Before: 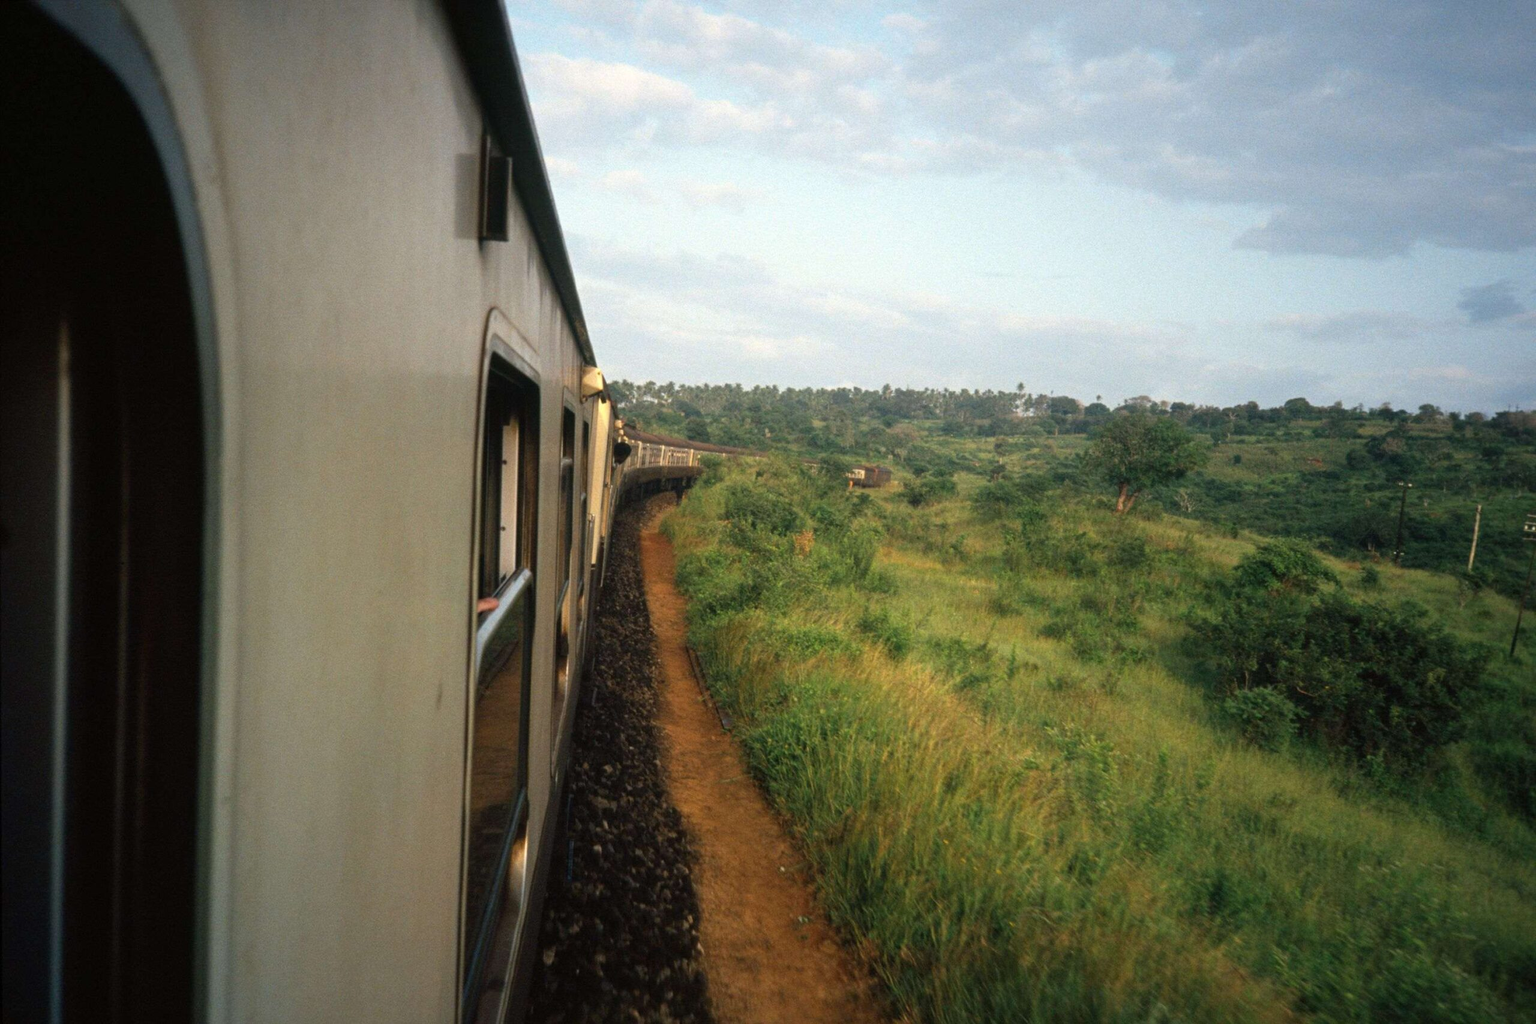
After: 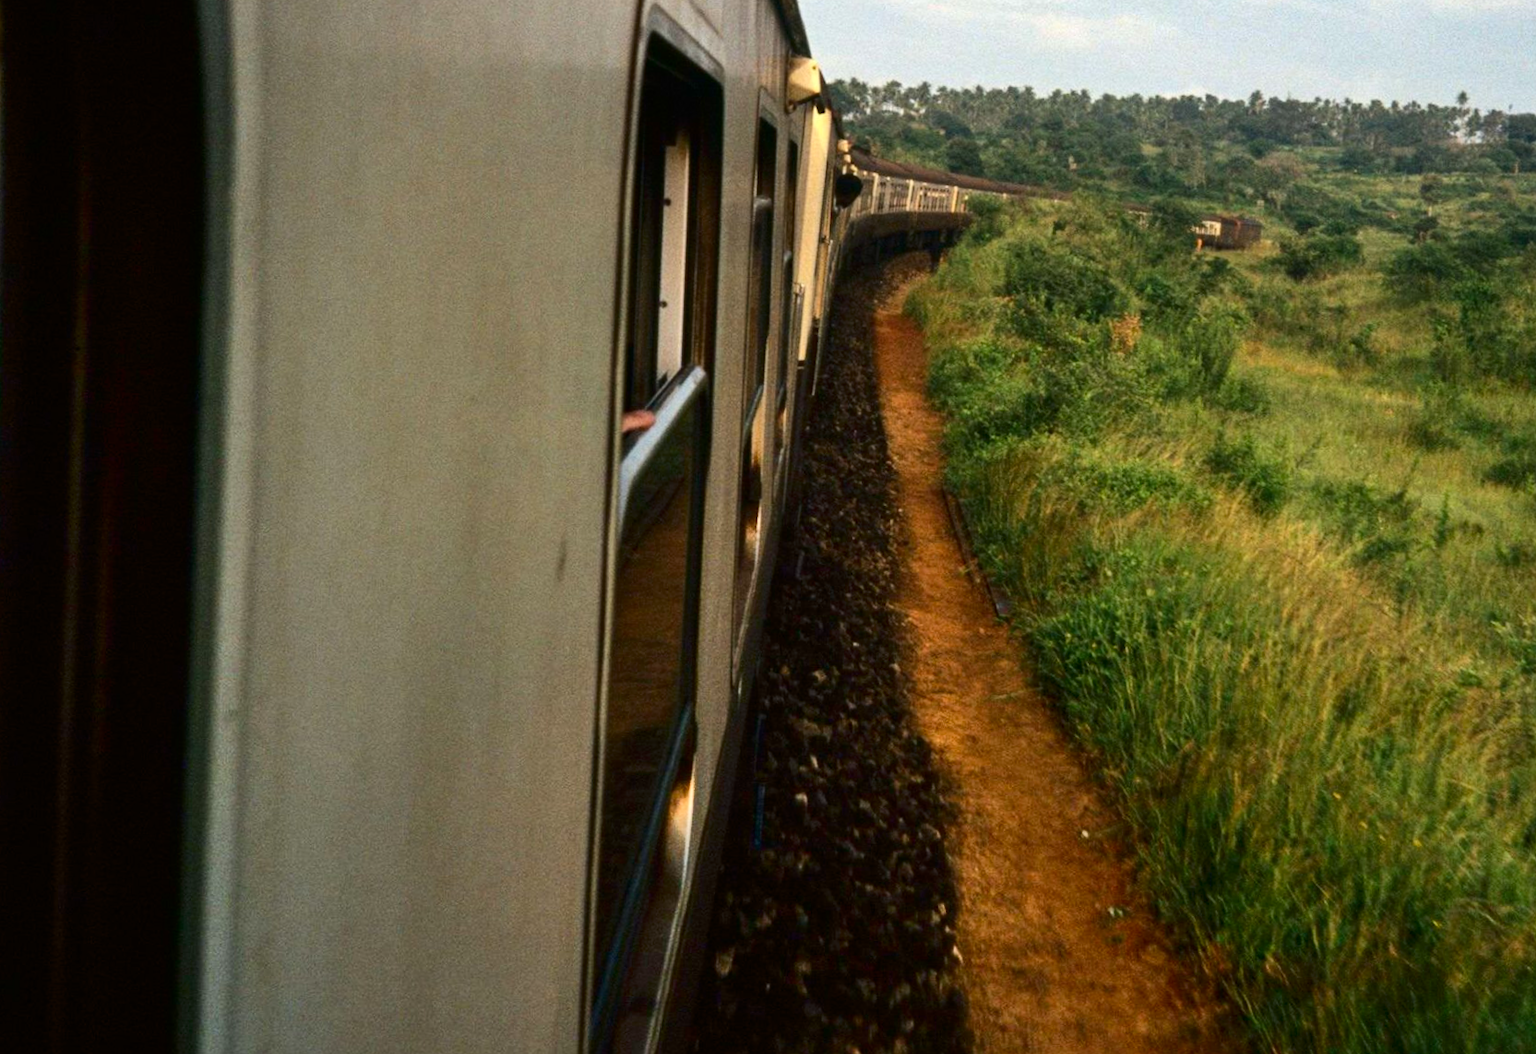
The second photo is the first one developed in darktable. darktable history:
shadows and highlights: highlights color adjustment 53.07%, low approximation 0.01, soften with gaussian
crop and rotate: angle -0.855°, left 3.659%, top 31.535%, right 29.853%
contrast brightness saturation: contrast 0.197, brightness -0.104, saturation 0.099
